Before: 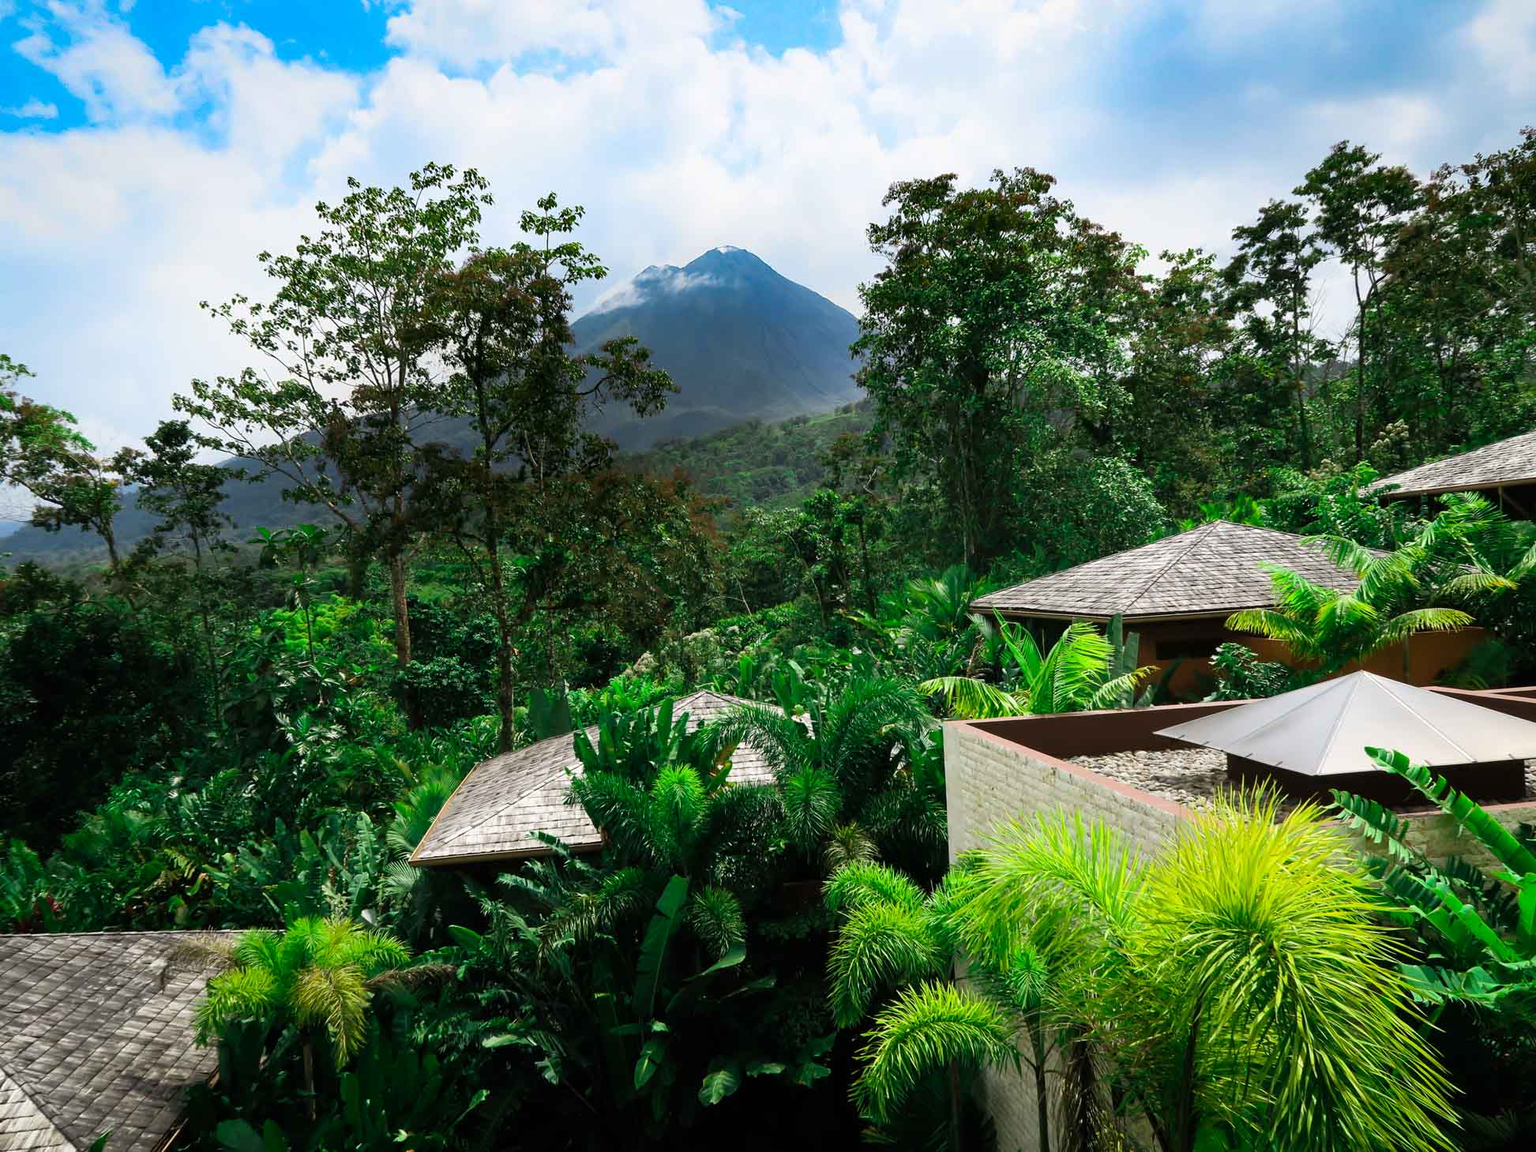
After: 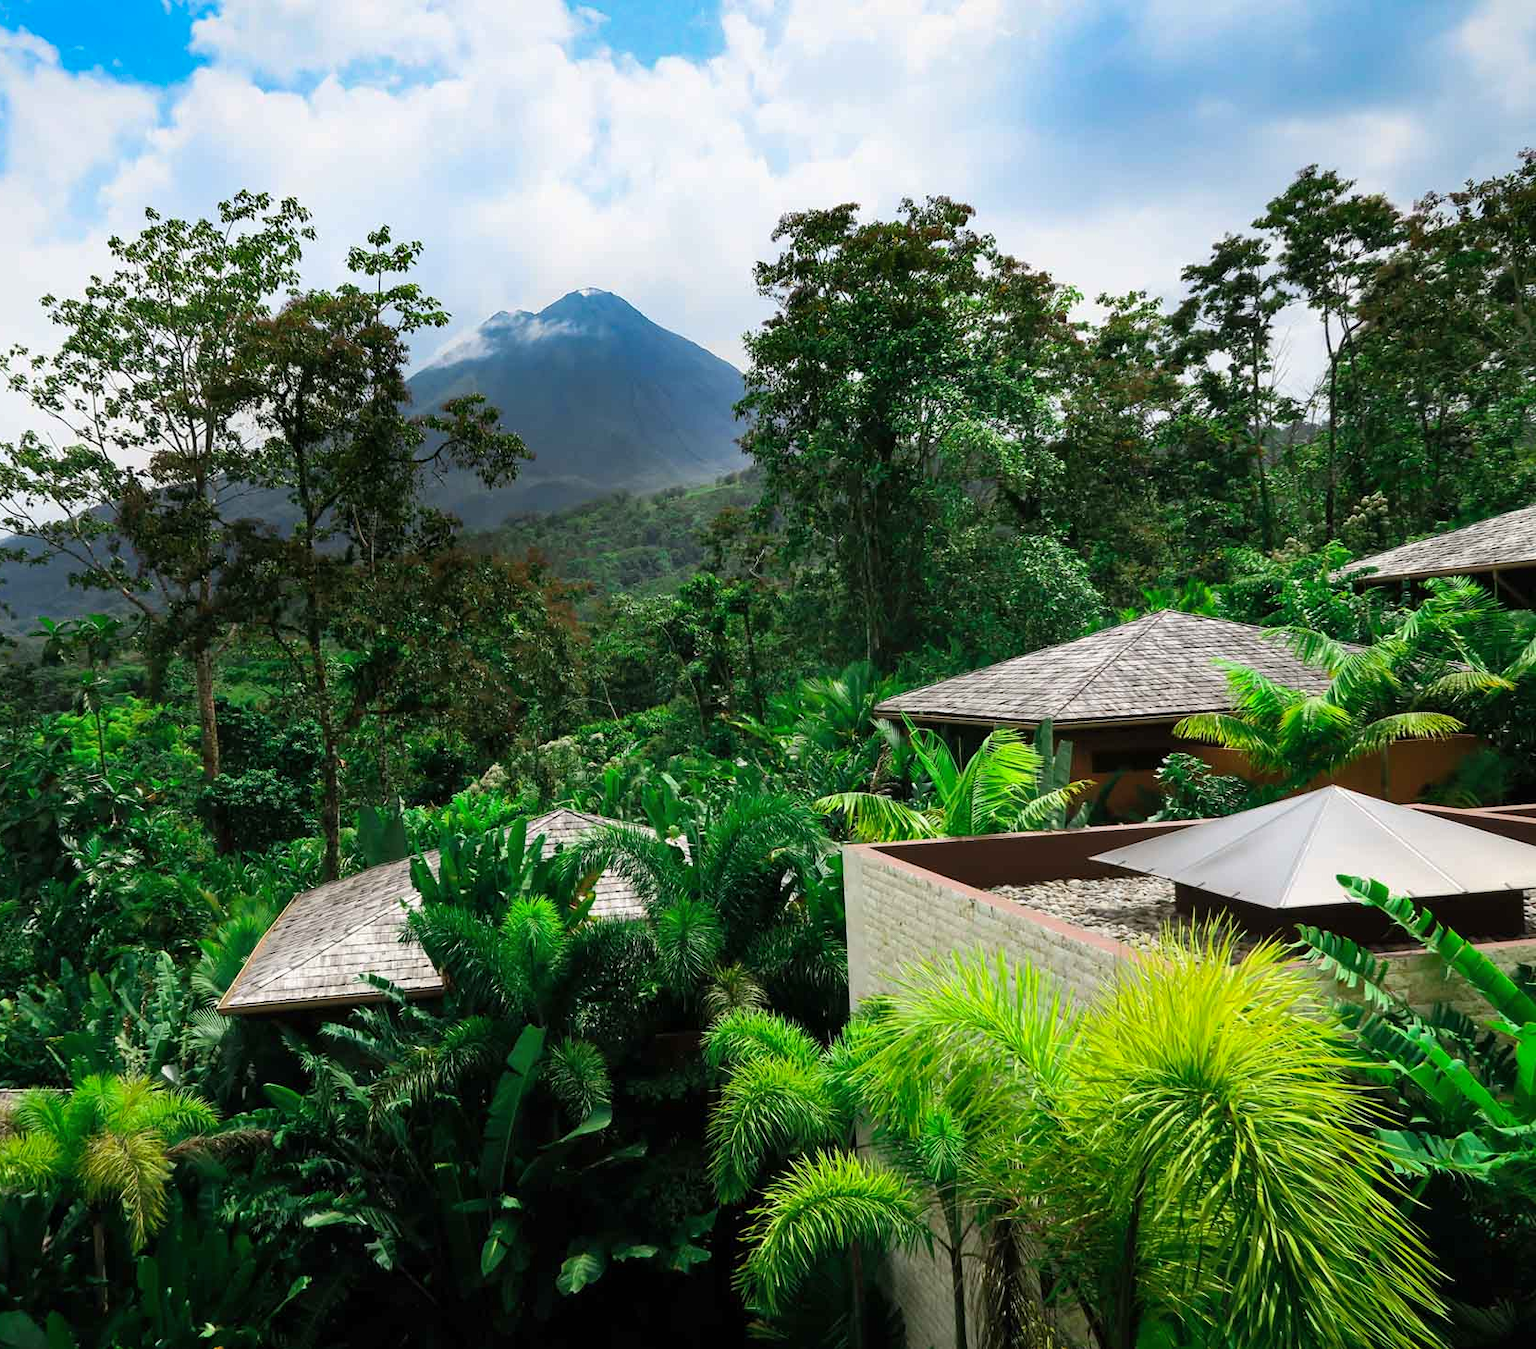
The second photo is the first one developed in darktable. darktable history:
shadows and highlights: shadows 25, highlights -25
crop and rotate: left 14.584%
